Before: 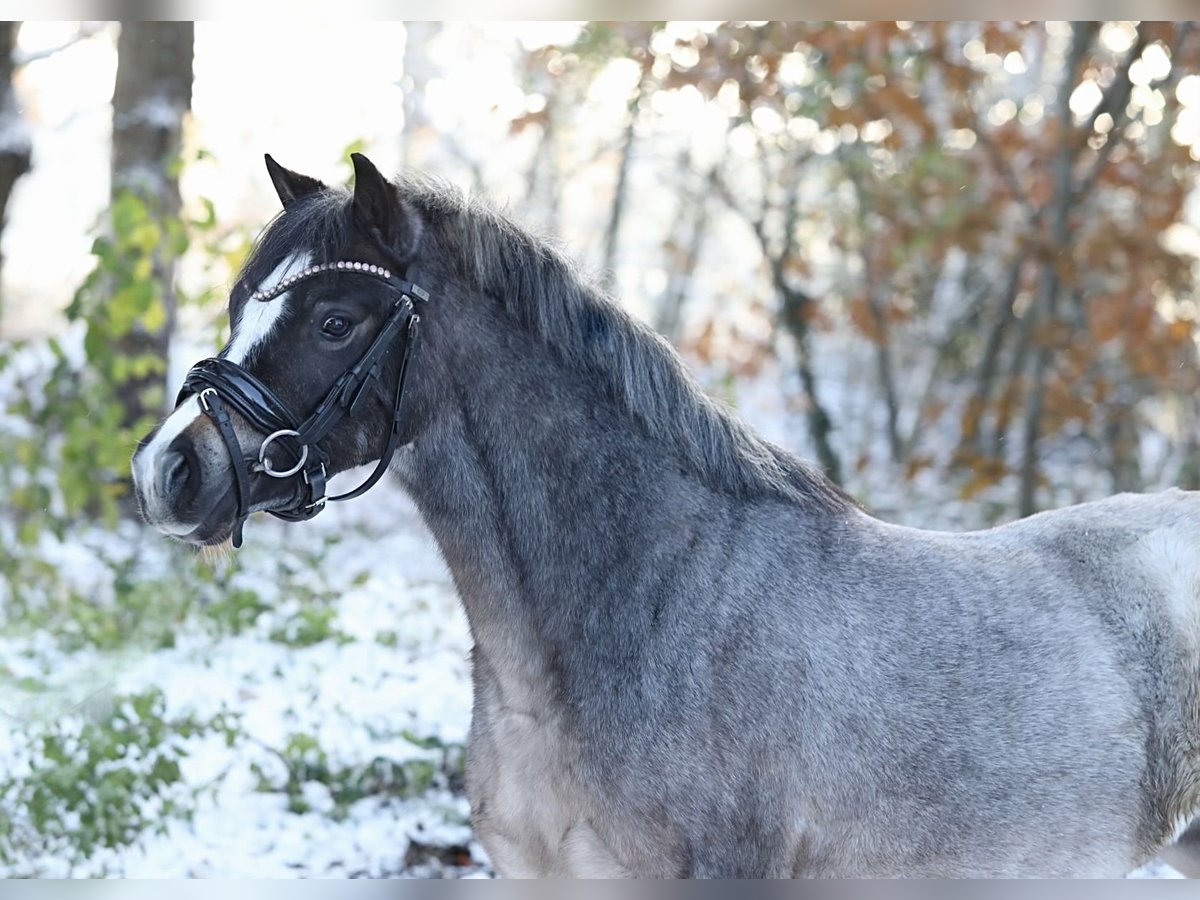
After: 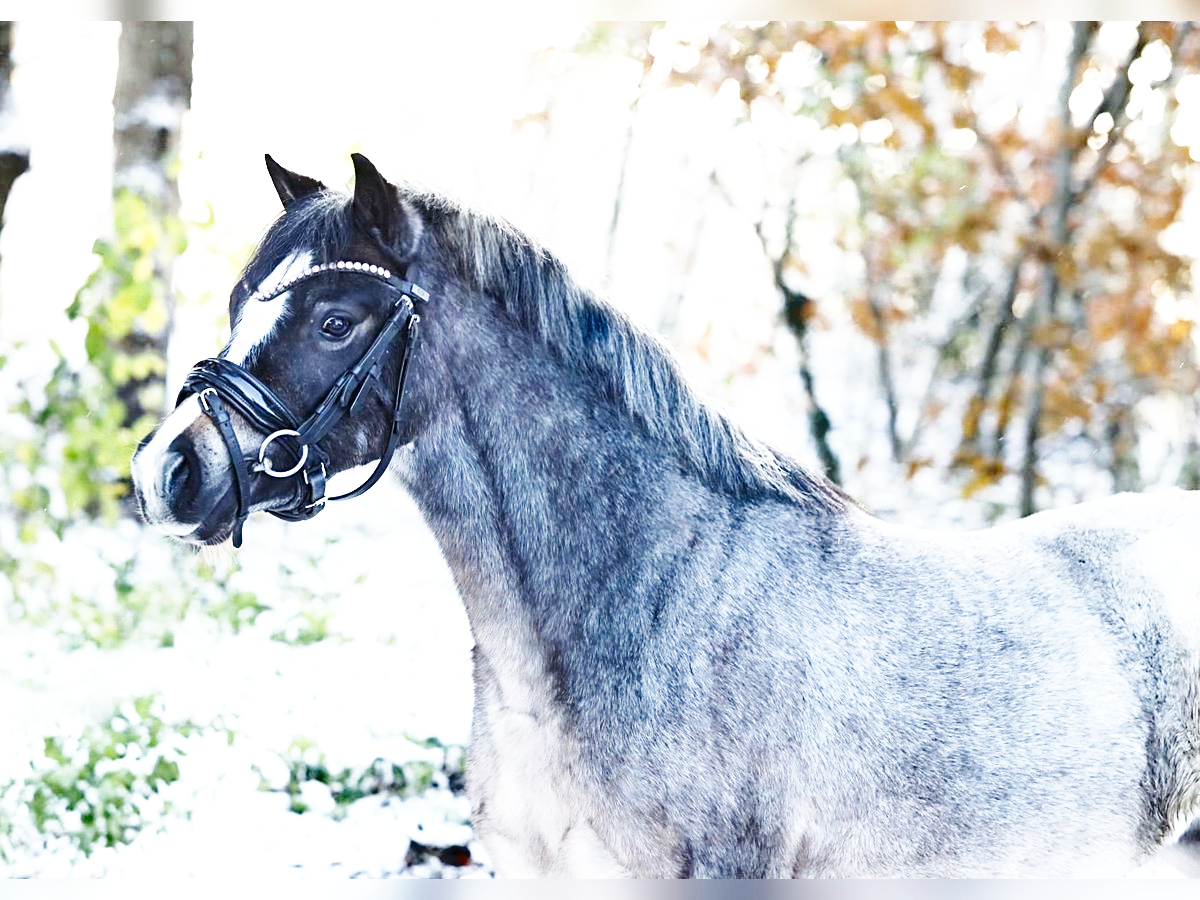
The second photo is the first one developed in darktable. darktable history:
base curve: curves: ch0 [(0, 0) (0.007, 0.004) (0.027, 0.03) (0.046, 0.07) (0.207, 0.54) (0.442, 0.872) (0.673, 0.972) (1, 1)], preserve colors none
shadows and highlights: soften with gaussian
exposure: black level correction 0.001, exposure 0.5 EV, compensate exposure bias true, compensate highlight preservation false
